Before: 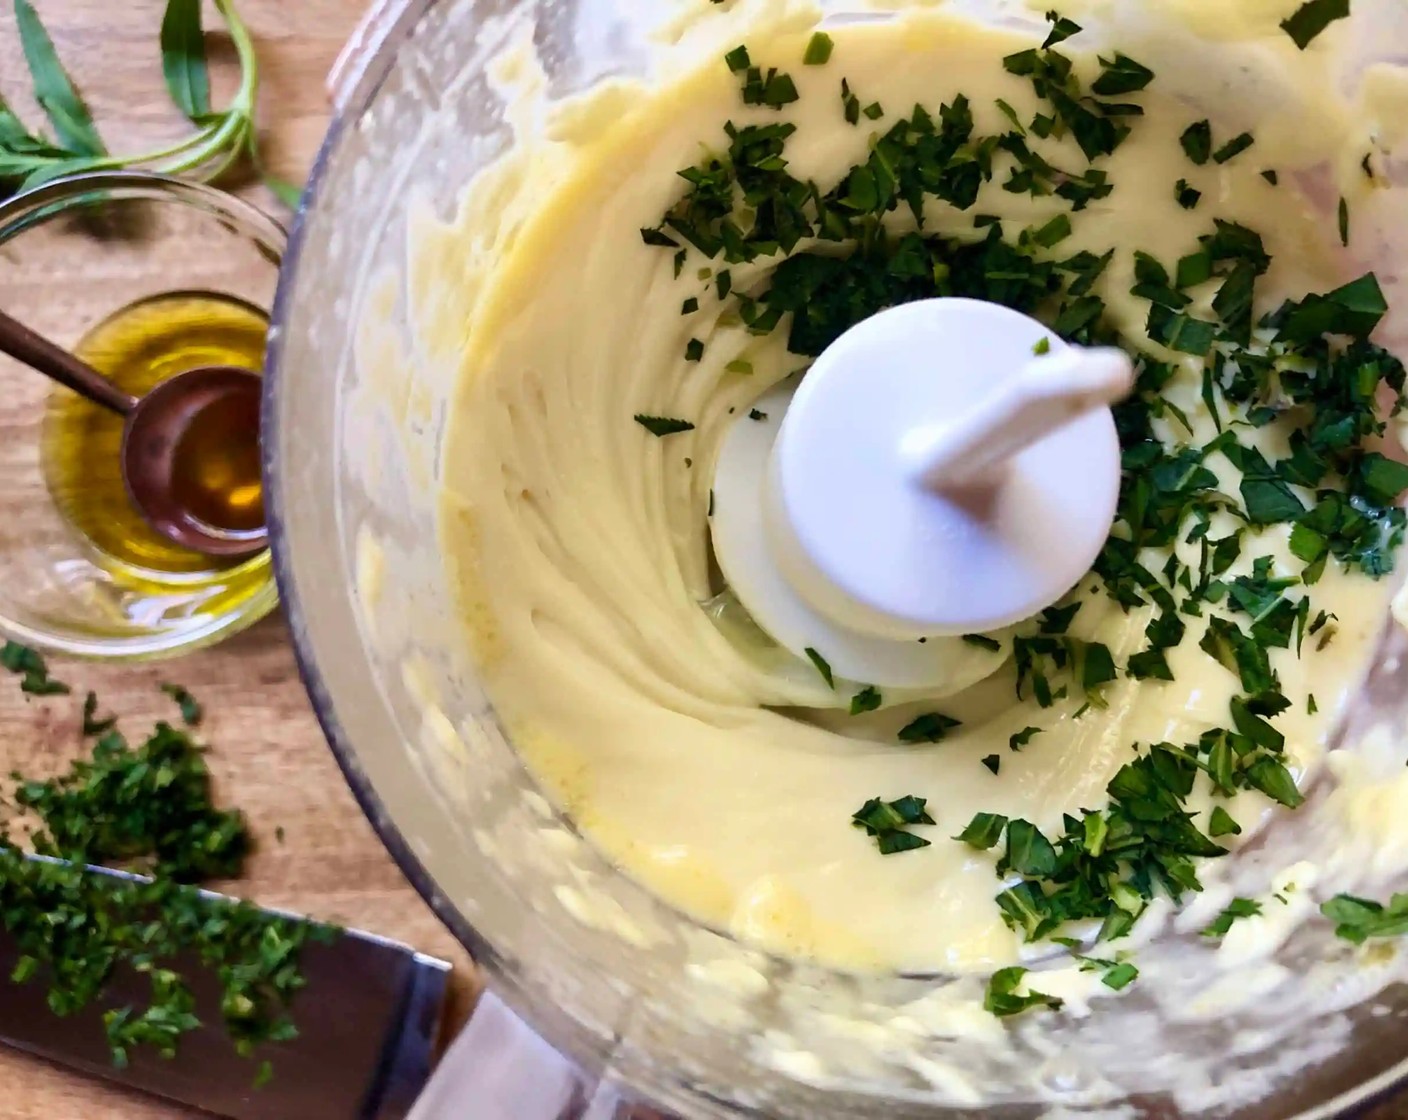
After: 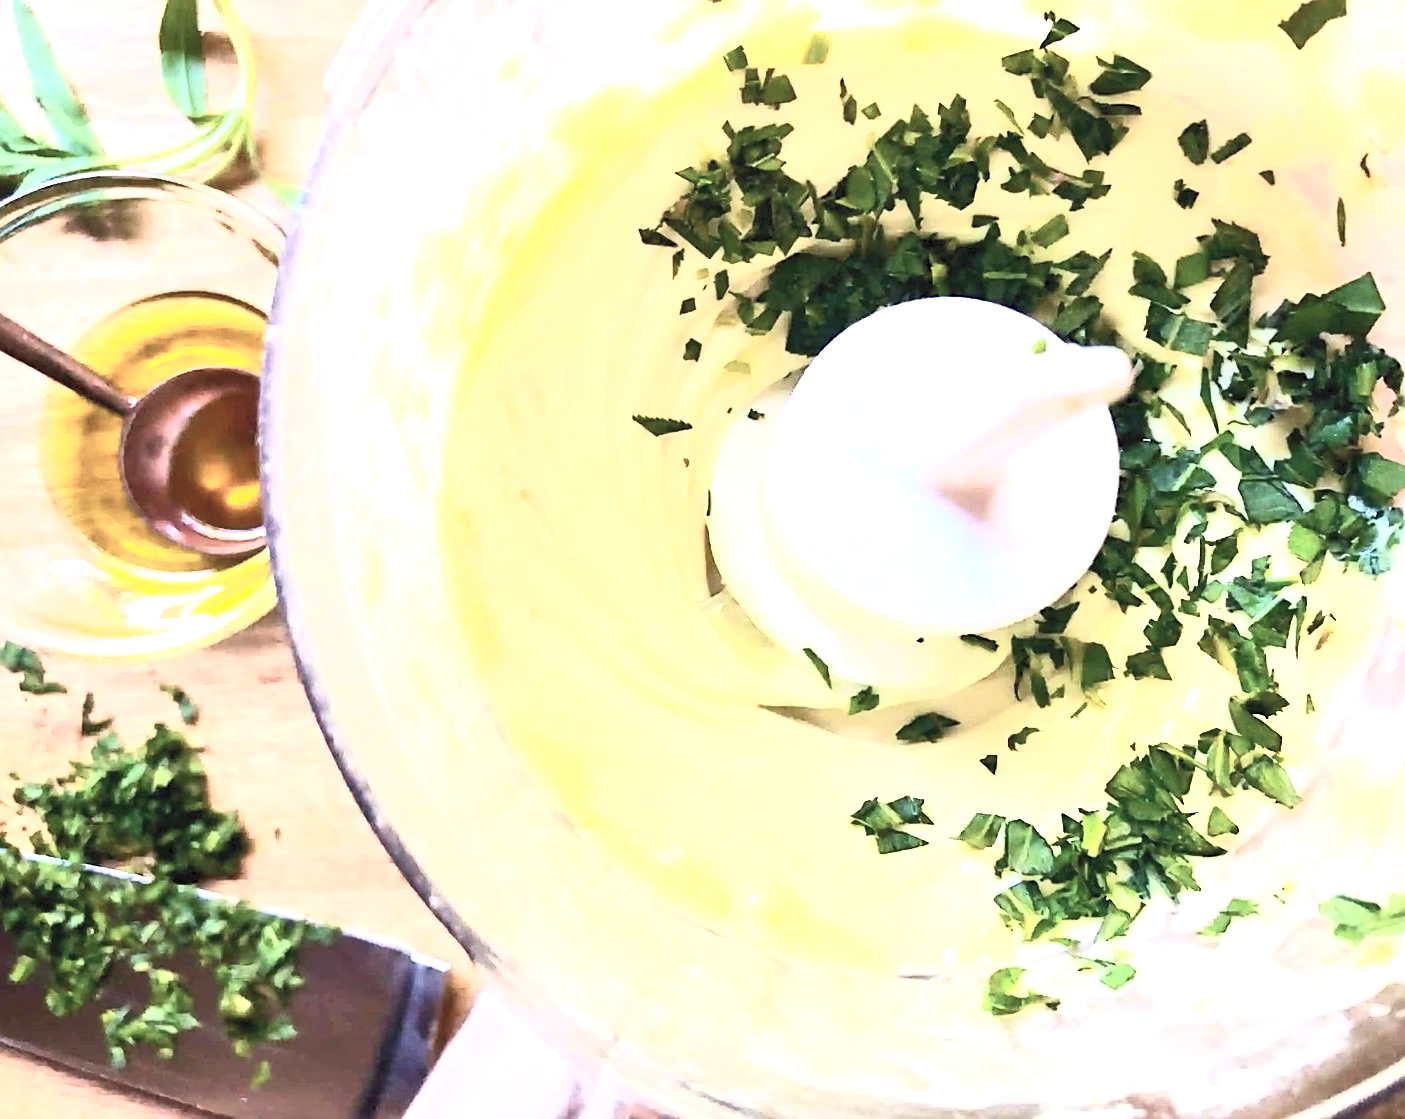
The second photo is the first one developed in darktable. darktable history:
crop and rotate: left 0.177%, bottom 0.006%
contrast brightness saturation: contrast 0.43, brightness 0.546, saturation -0.202
exposure: black level correction 0, exposure 1.39 EV, compensate exposure bias true, compensate highlight preservation false
sharpen: on, module defaults
